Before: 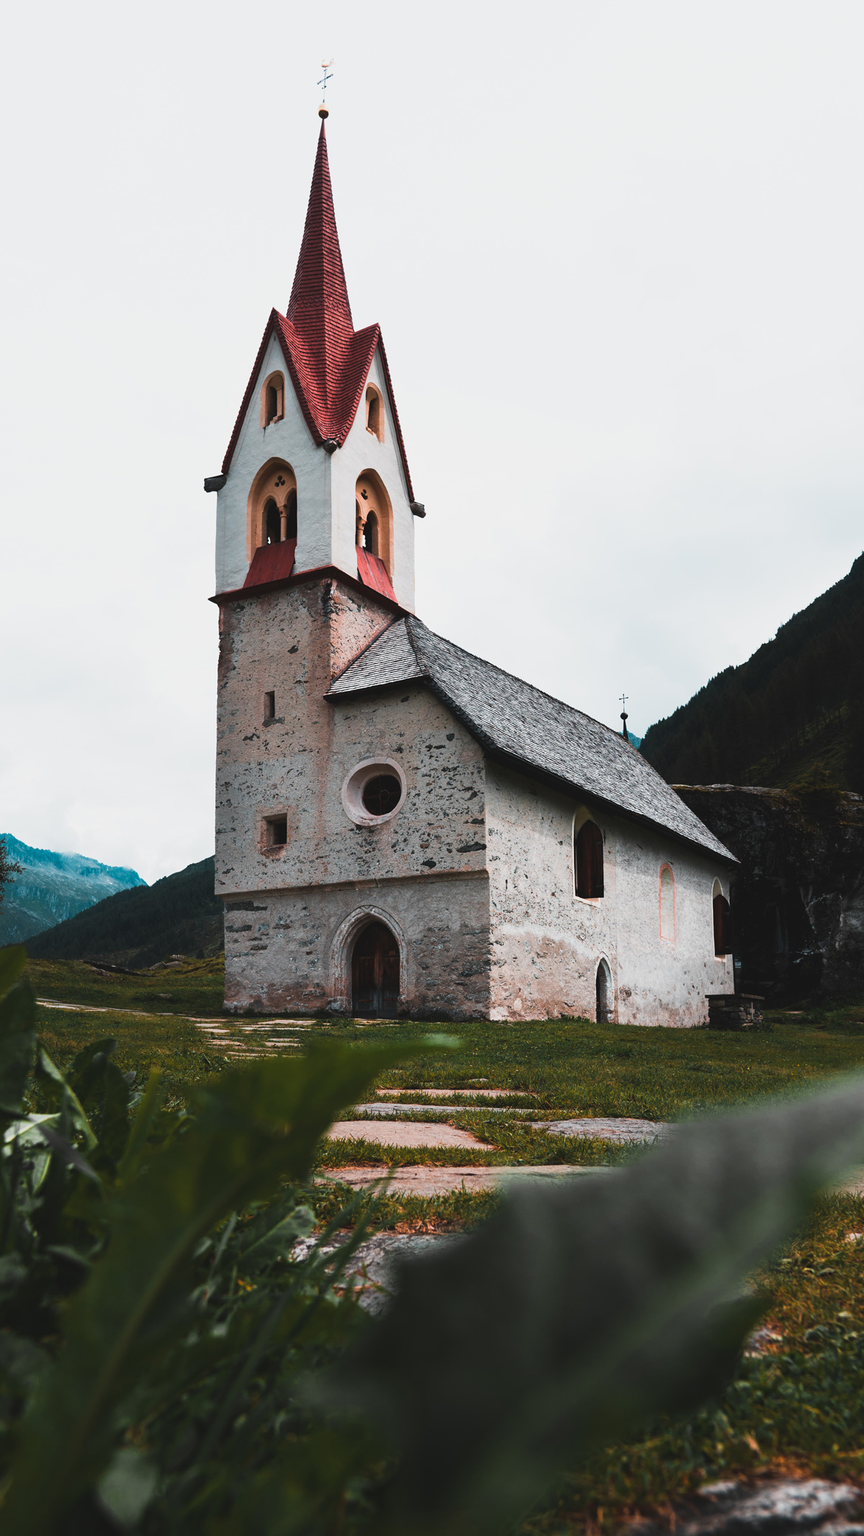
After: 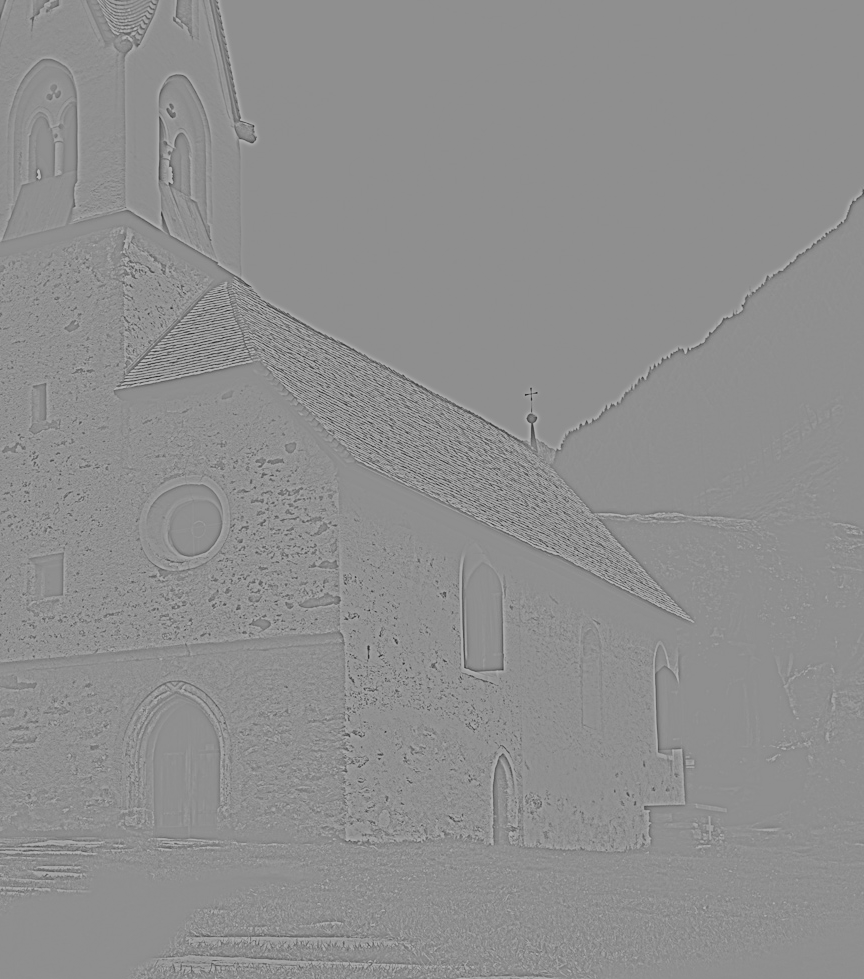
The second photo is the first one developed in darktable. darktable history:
color balance: output saturation 110%
crop and rotate: left 27.938%, top 27.046%, bottom 27.046%
base curve: curves: ch0 [(0.065, 0.026) (0.236, 0.358) (0.53, 0.546) (0.777, 0.841) (0.924, 0.992)], preserve colors average RGB
highpass: sharpness 9.84%, contrast boost 9.94%
rotate and perspective: crop left 0, crop top 0
